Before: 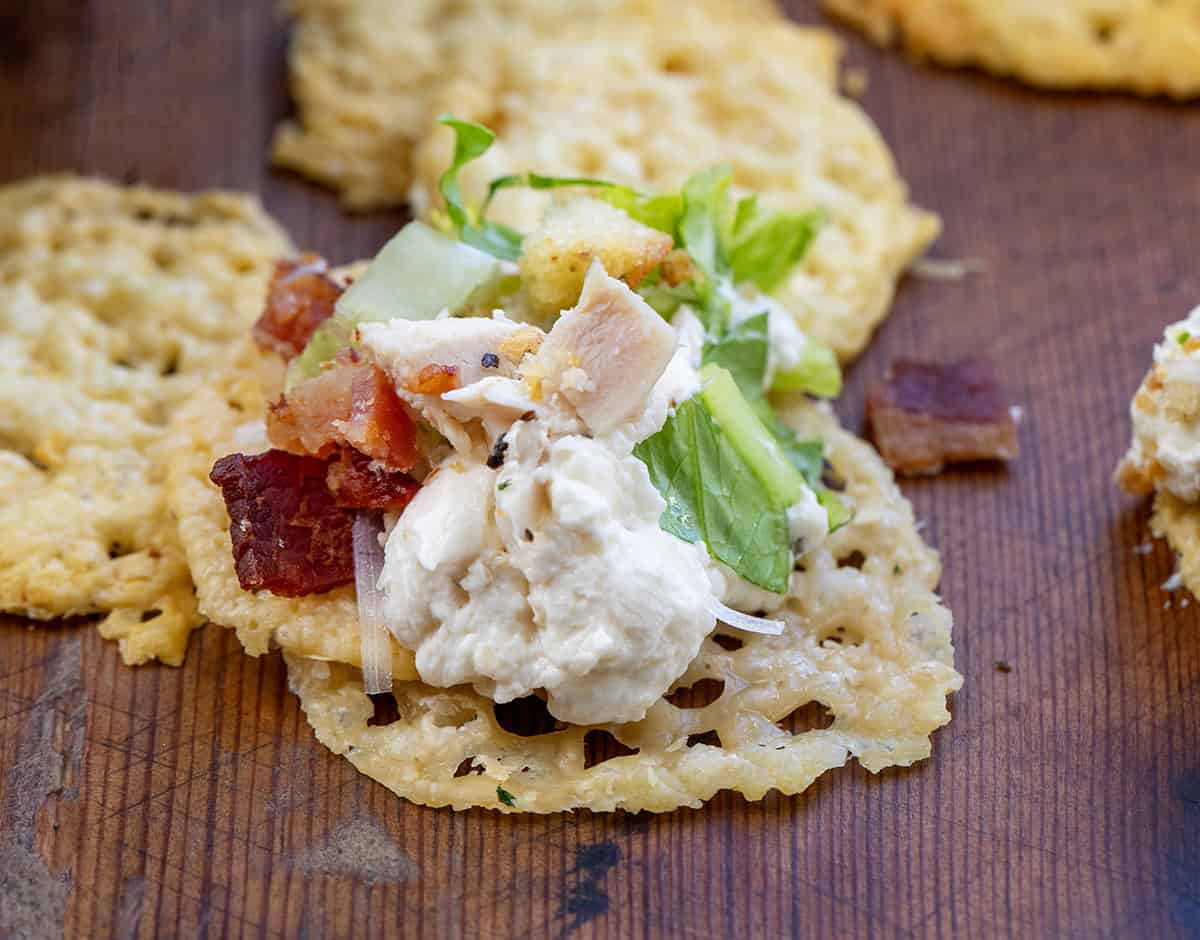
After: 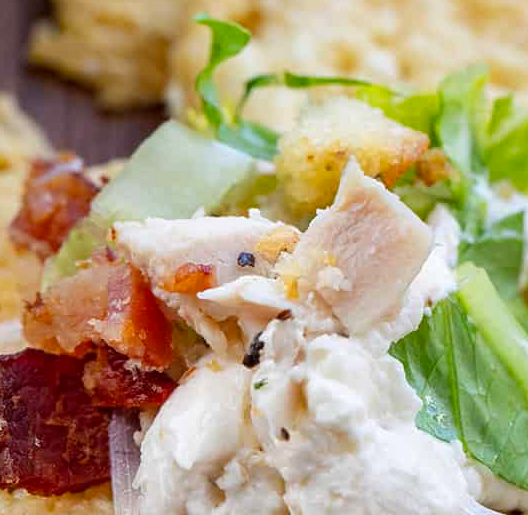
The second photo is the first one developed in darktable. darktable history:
contrast brightness saturation: contrast 0.006, saturation -0.07
crop: left 20.396%, top 10.782%, right 35.594%, bottom 34.349%
